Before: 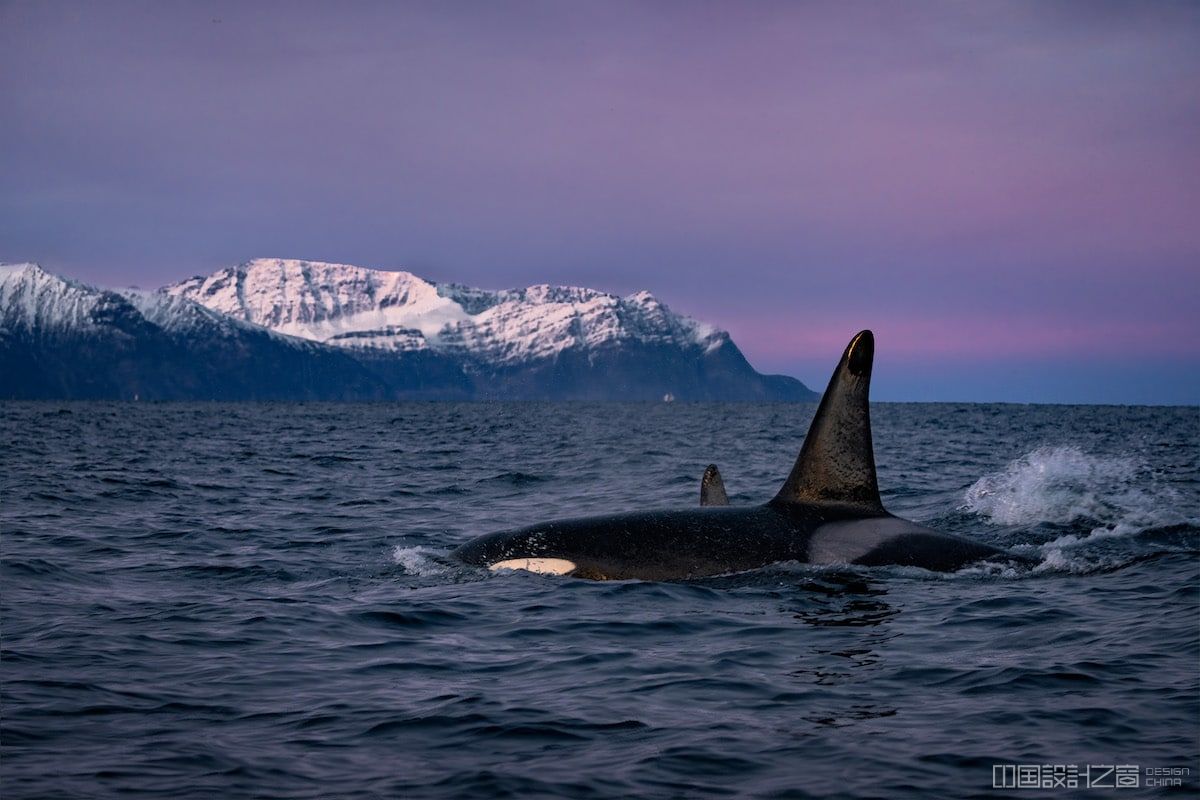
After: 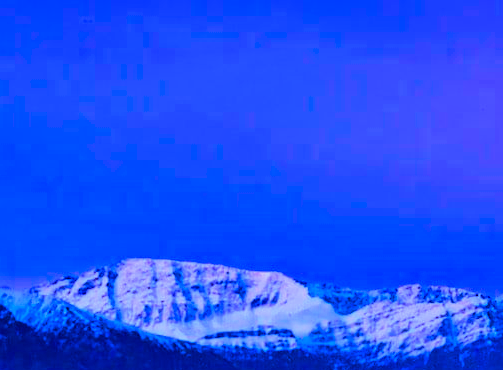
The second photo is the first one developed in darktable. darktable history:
color balance rgb: linear chroma grading › global chroma 15%, perceptual saturation grading › global saturation 30%
shadows and highlights: shadows 52.34, highlights -28.23, soften with gaussian
crop and rotate: left 10.817%, top 0.062%, right 47.194%, bottom 53.626%
color calibration: output R [1.063, -0.012, -0.003, 0], output B [-0.079, 0.047, 1, 0], illuminant custom, x 0.46, y 0.43, temperature 2642.66 K
sharpen: amount 0.2
